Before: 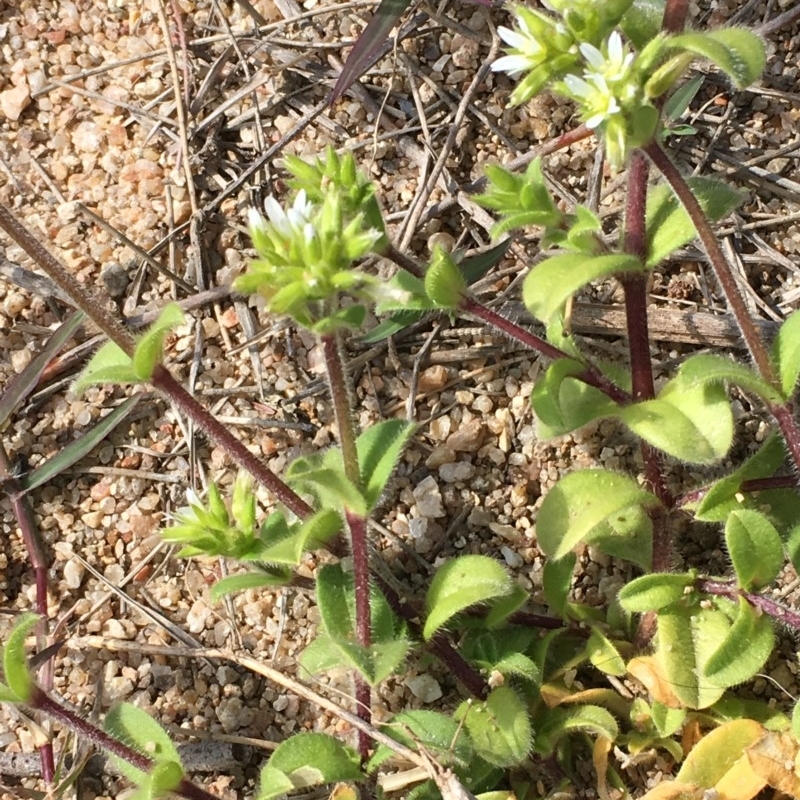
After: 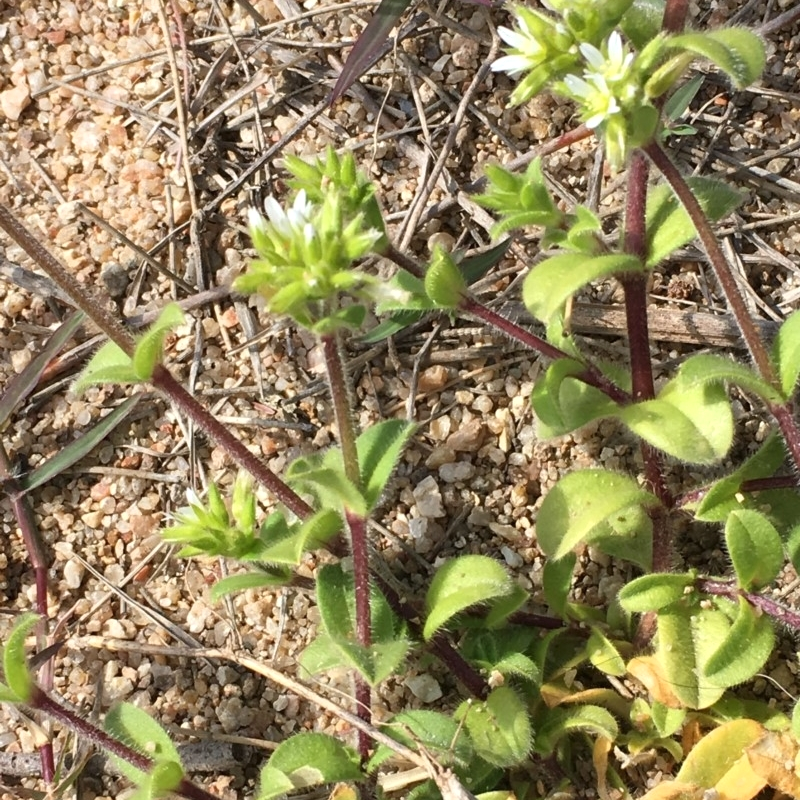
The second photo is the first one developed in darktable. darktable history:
exposure: exposure 0.073 EV, compensate highlight preservation false
